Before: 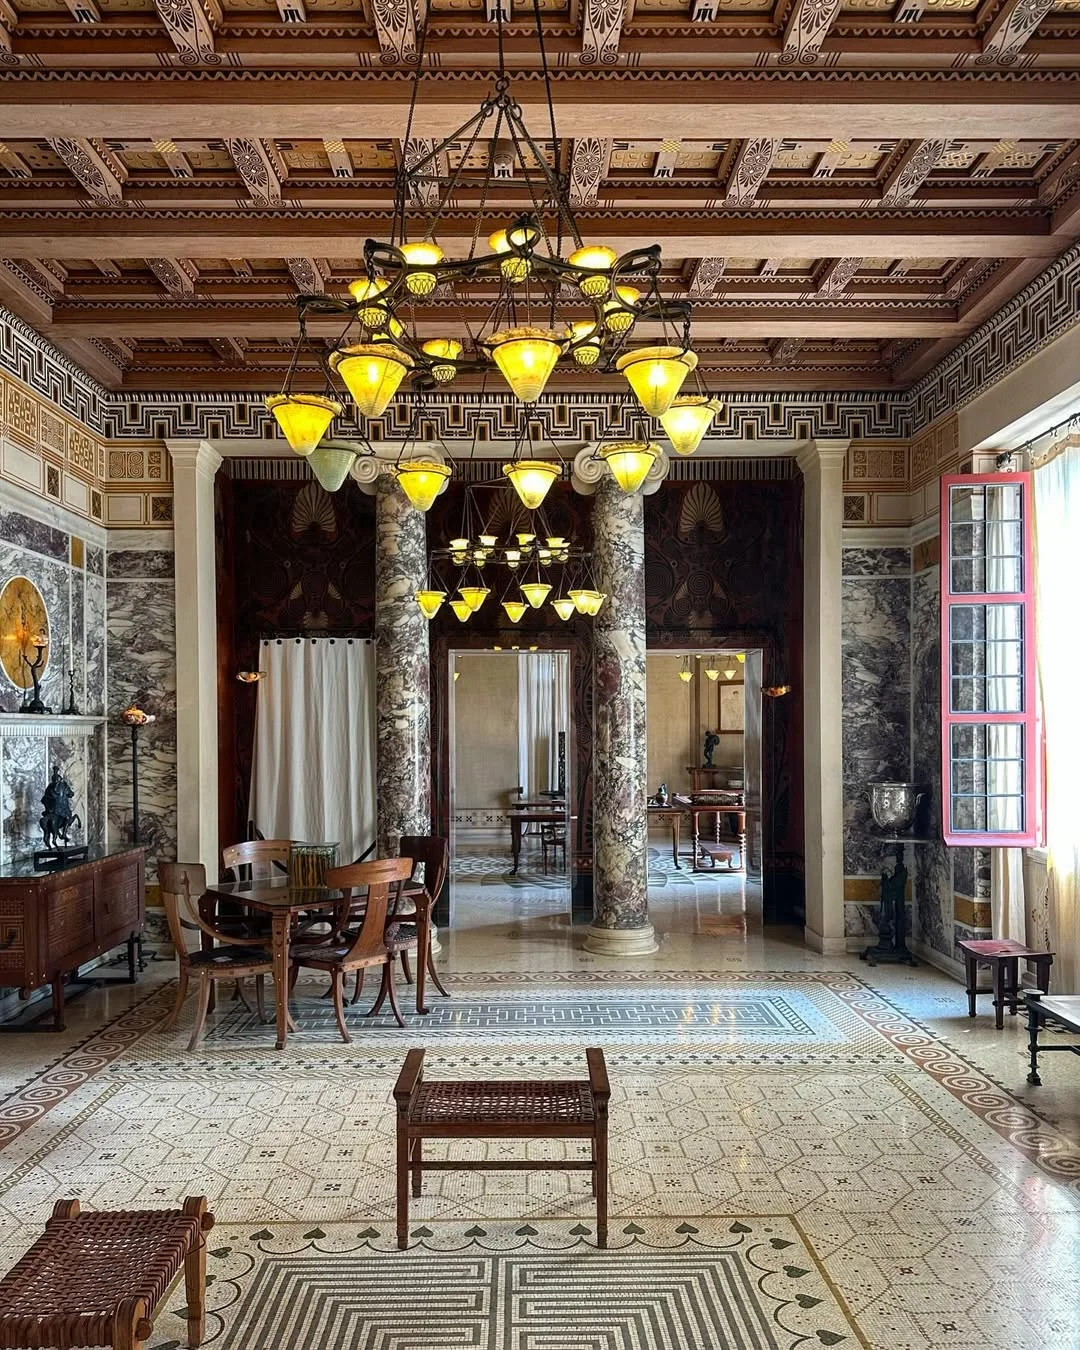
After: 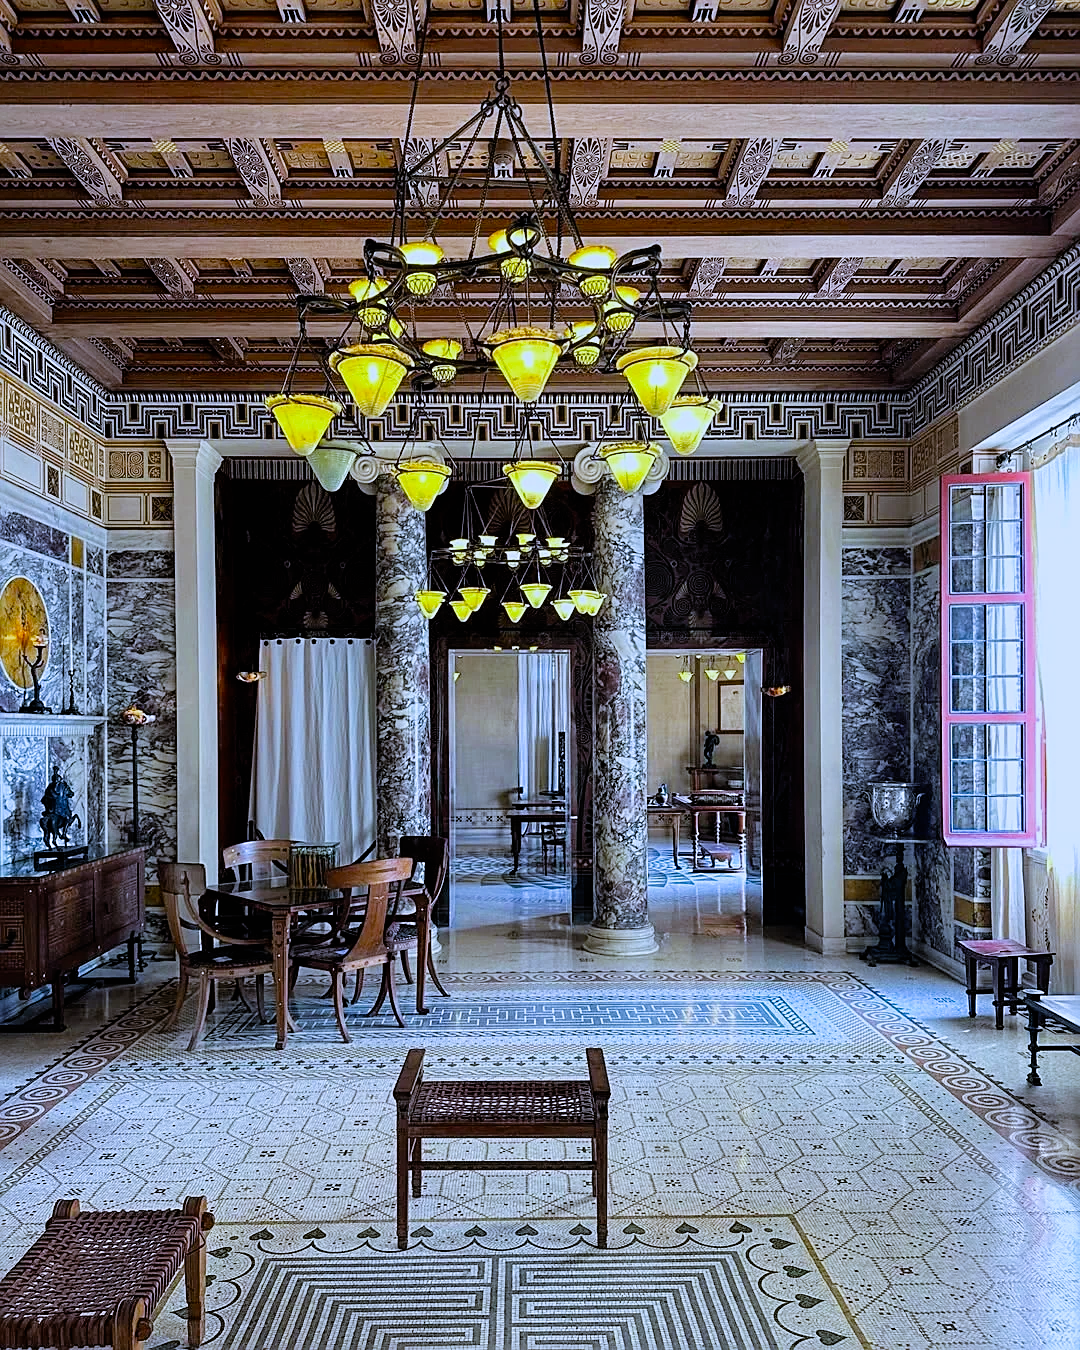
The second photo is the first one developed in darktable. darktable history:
white balance: red 0.871, blue 1.249
sharpen: on, module defaults
levels: mode automatic, black 0.023%, white 99.97%, levels [0.062, 0.494, 0.925]
filmic rgb: black relative exposure -7.75 EV, white relative exposure 4.4 EV, threshold 3 EV, hardness 3.76, latitude 38.11%, contrast 0.966, highlights saturation mix 10%, shadows ↔ highlights balance 4.59%, color science v4 (2020), enable highlight reconstruction true
